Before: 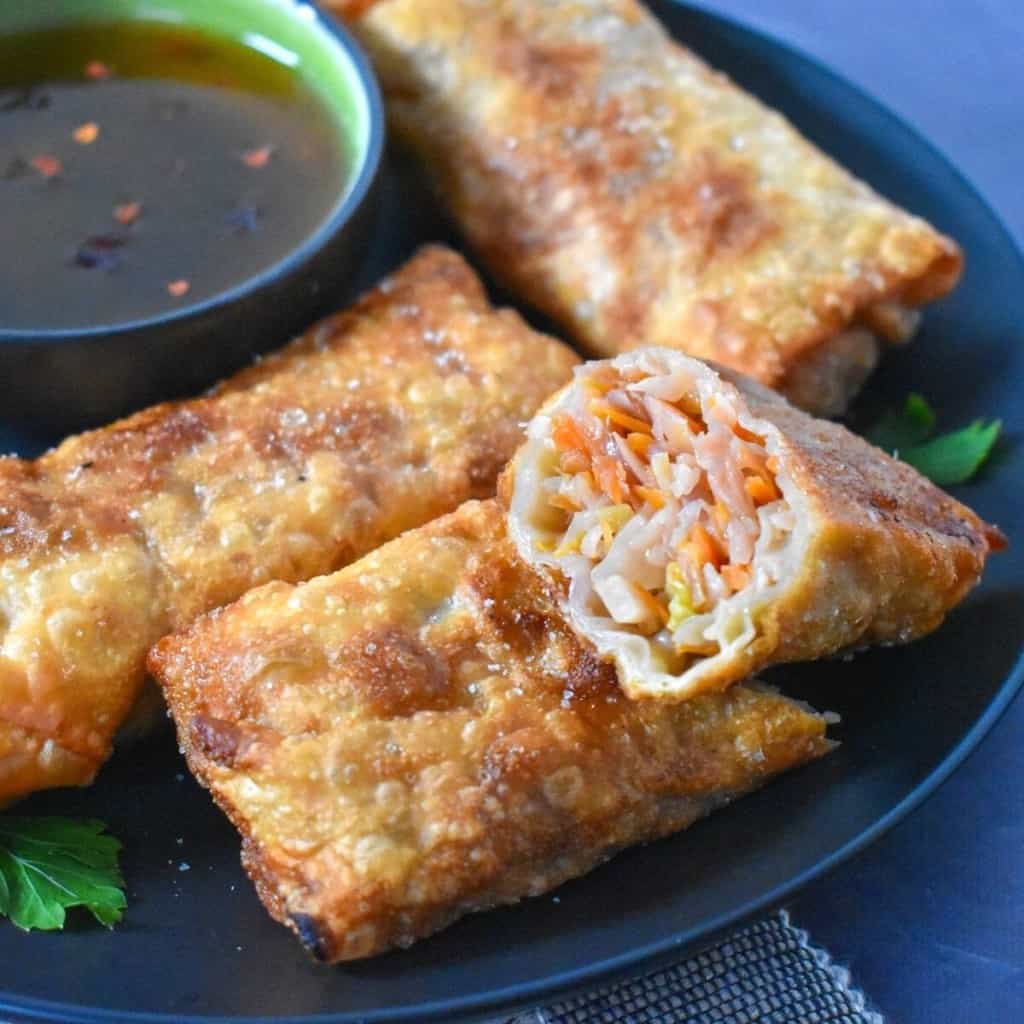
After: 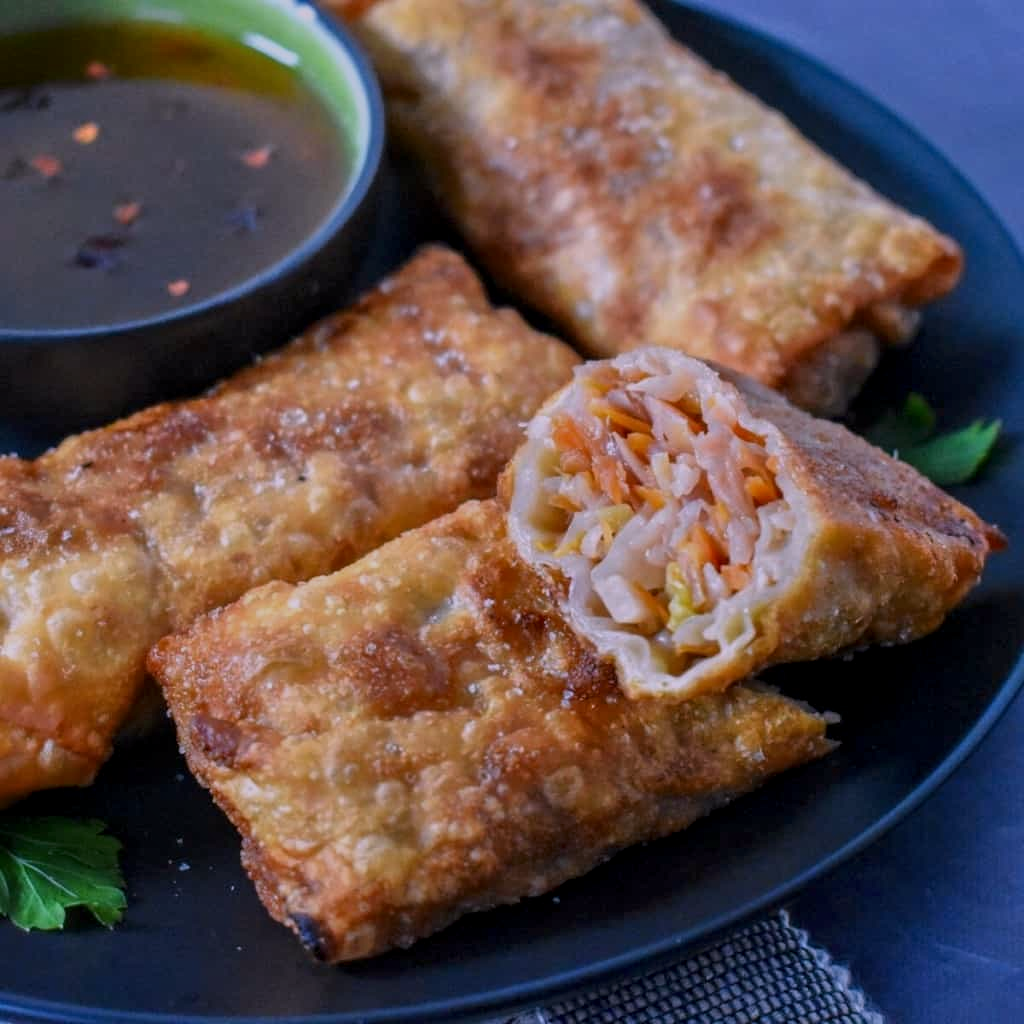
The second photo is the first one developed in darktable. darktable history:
local contrast: on, module defaults
white balance: red 1.066, blue 1.119
exposure: exposure 1 EV, compensate highlight preservation false
tone equalizer: -8 EV -2 EV, -7 EV -2 EV, -6 EV -2 EV, -5 EV -2 EV, -4 EV -2 EV, -3 EV -2 EV, -2 EV -2 EV, -1 EV -1.63 EV, +0 EV -2 EV
